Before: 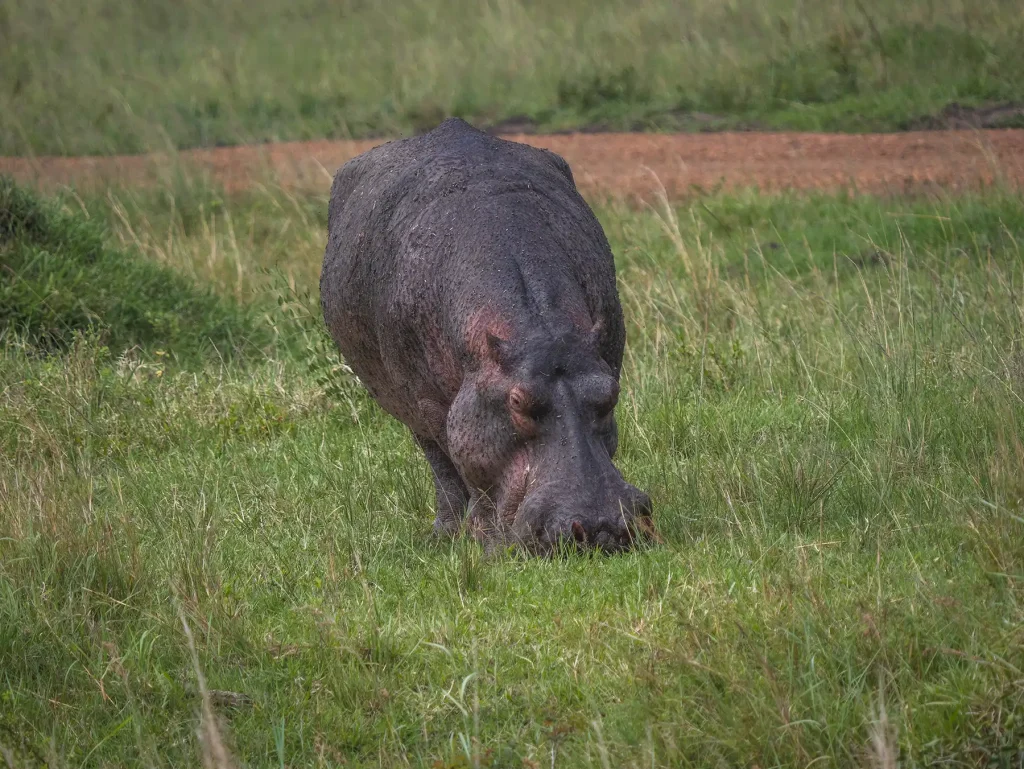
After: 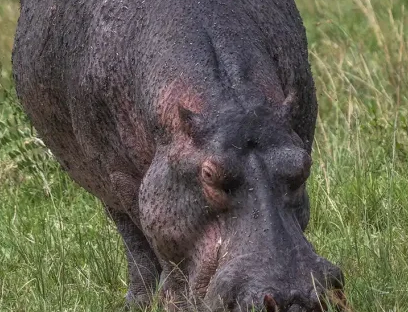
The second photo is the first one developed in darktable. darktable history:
shadows and highlights: shadows 48.6, highlights -42.36, soften with gaussian
crop: left 30.163%, top 29.567%, right 29.935%, bottom 29.847%
local contrast: on, module defaults
